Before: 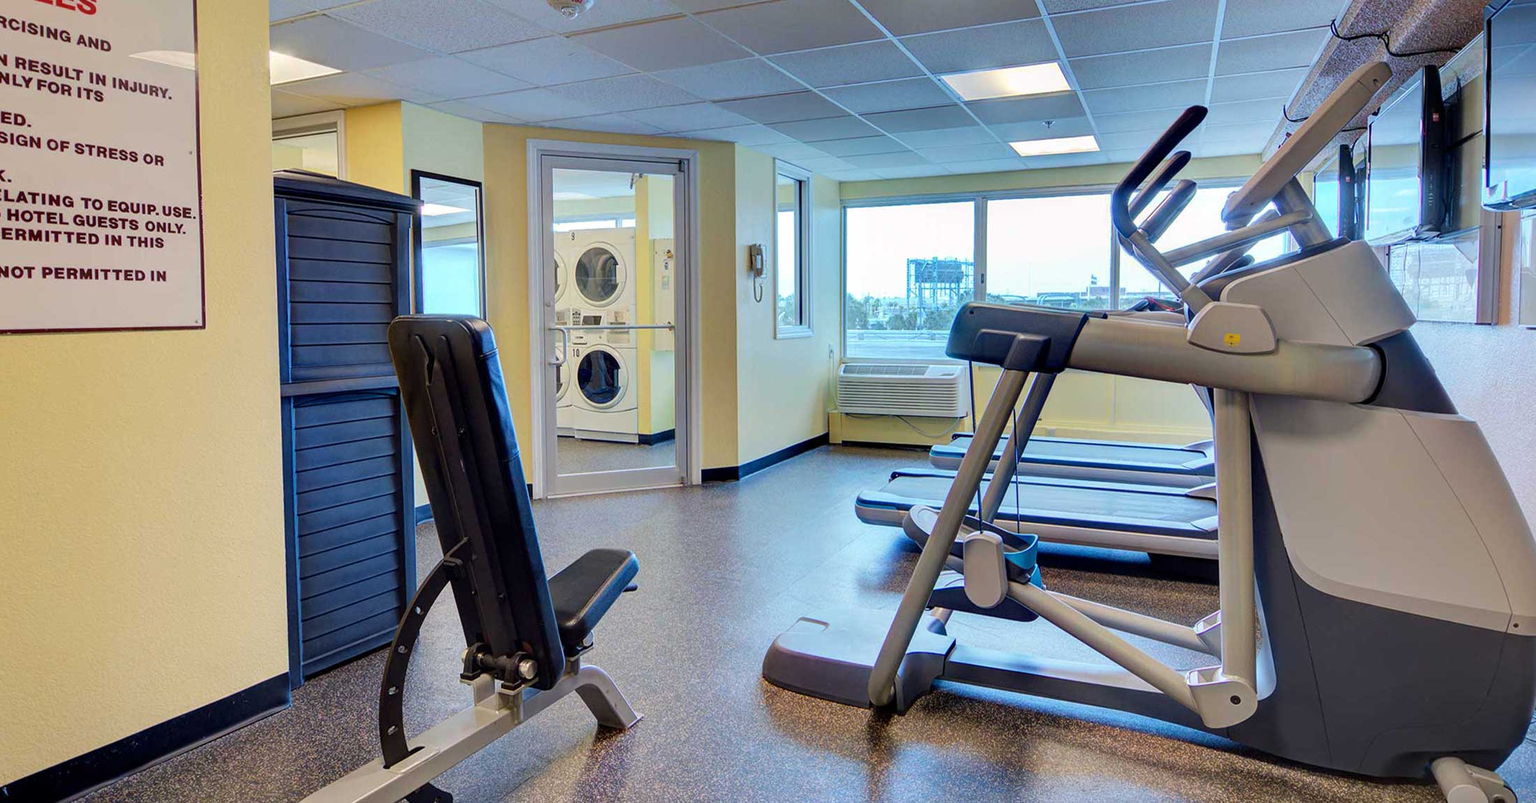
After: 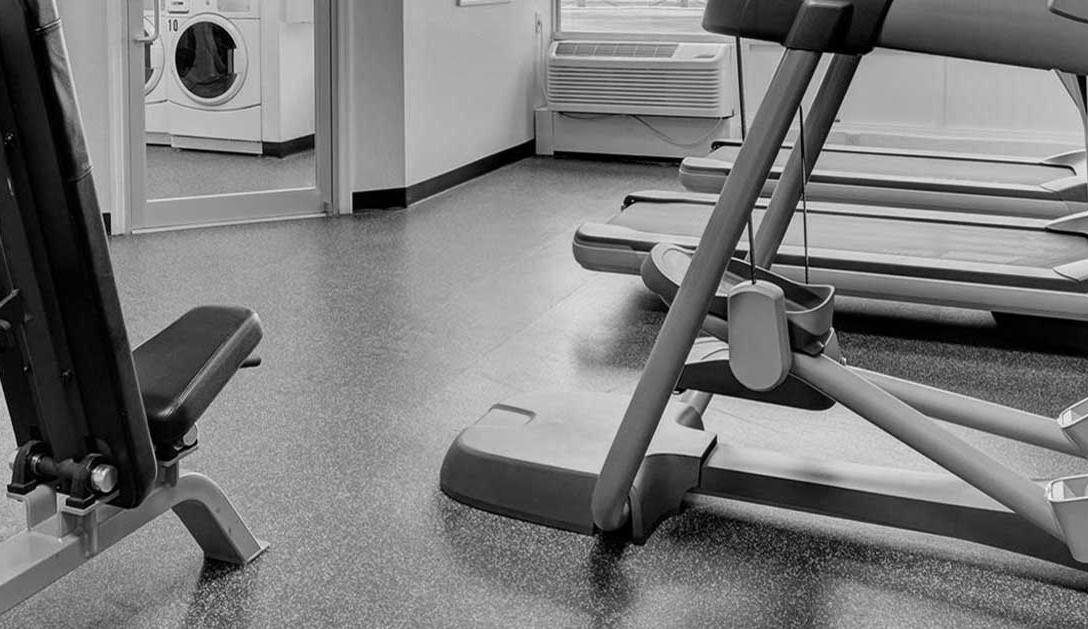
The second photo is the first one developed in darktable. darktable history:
shadows and highlights: low approximation 0.01, soften with gaussian
monochrome: a -35.87, b 49.73, size 1.7
crop: left 29.672%, top 41.786%, right 20.851%, bottom 3.487%
